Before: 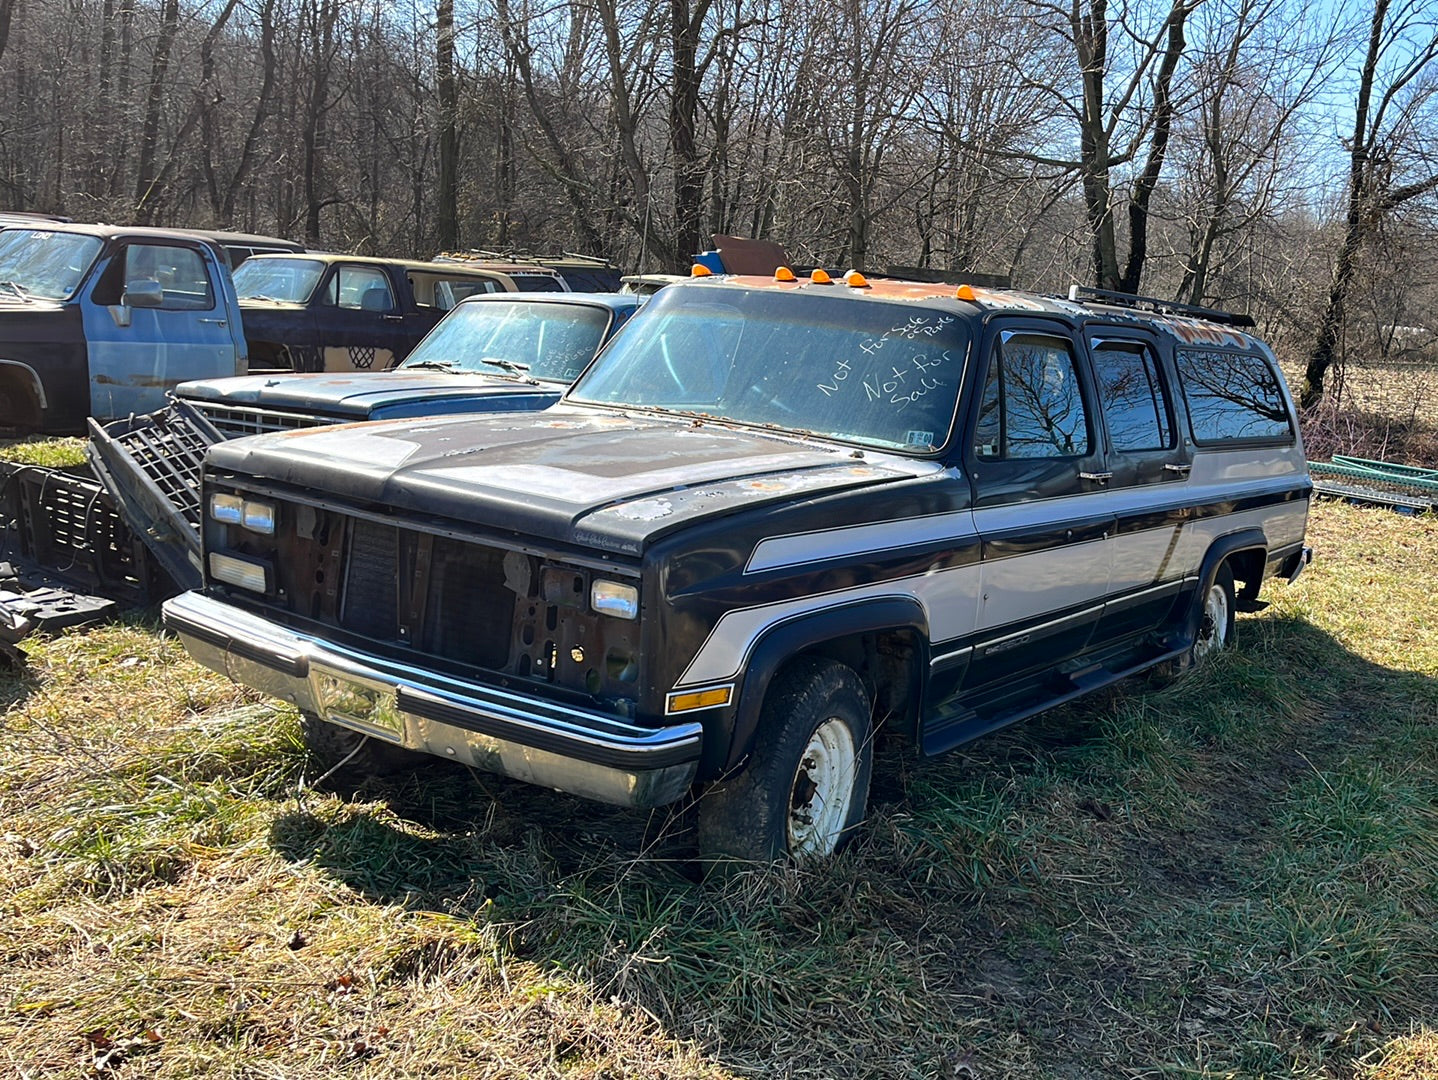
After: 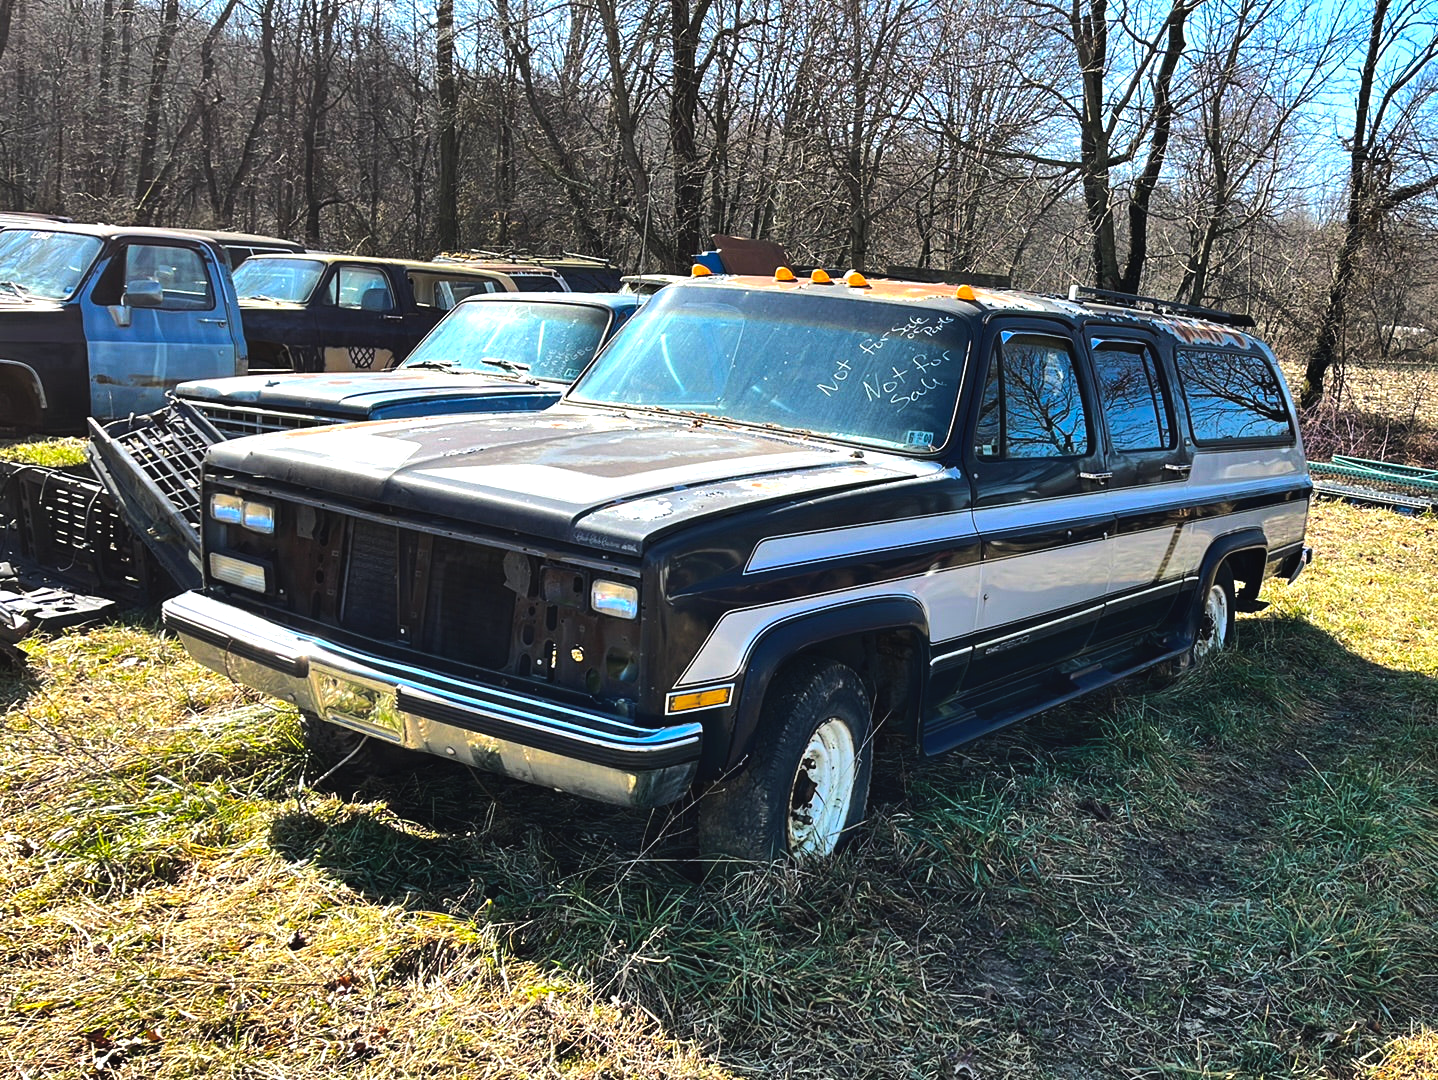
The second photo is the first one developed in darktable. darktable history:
color balance rgb: global offset › luminance 0.71%, perceptual saturation grading › global saturation -11.5%, perceptual brilliance grading › highlights 17.77%, perceptual brilliance grading › mid-tones 31.71%, perceptual brilliance grading › shadows -31.01%, global vibrance 50%
shadows and highlights: soften with gaussian
